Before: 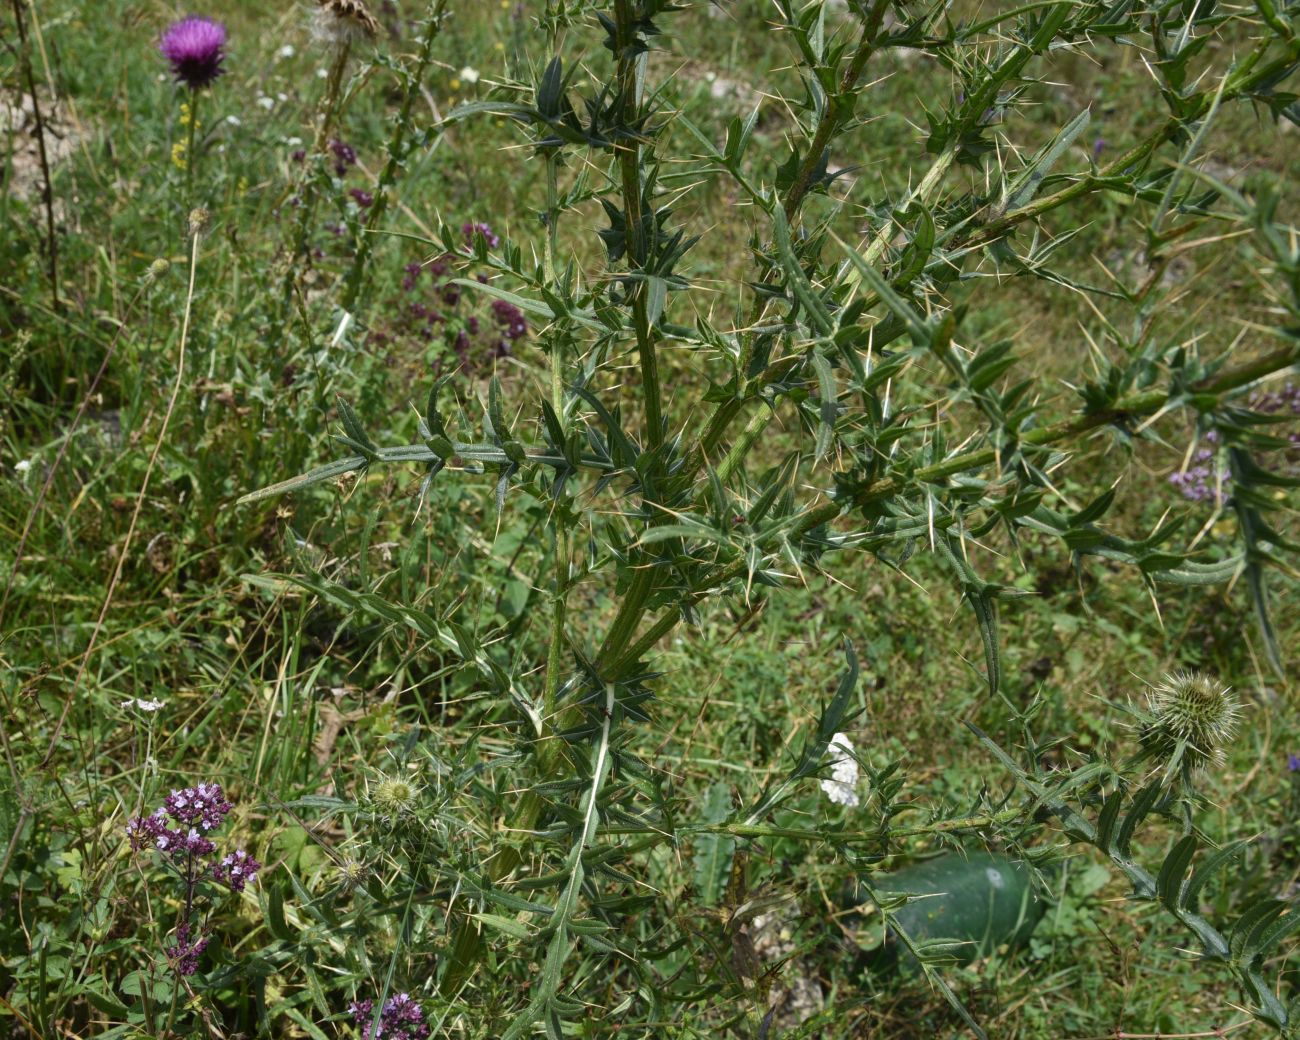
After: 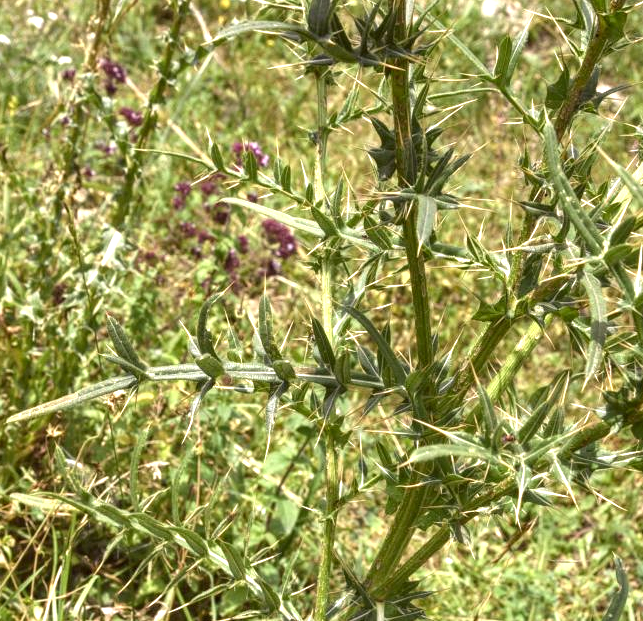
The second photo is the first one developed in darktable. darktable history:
exposure: exposure 0.67 EV, compensate exposure bias true, compensate highlight preservation false
color correction: highlights a* 6.4, highlights b* 7.84, shadows a* 6.36, shadows b* 7.43, saturation 0.883
crop: left 17.767%, top 7.861%, right 32.722%, bottom 32.407%
local contrast: on, module defaults
